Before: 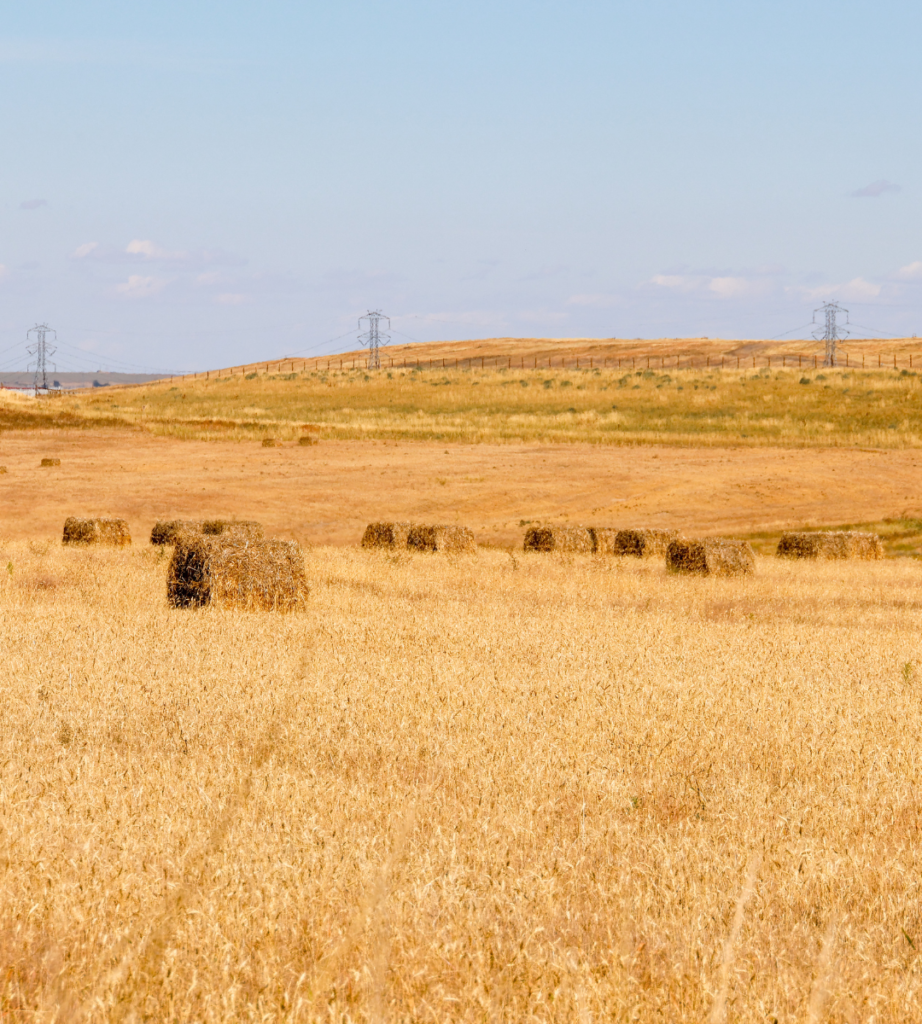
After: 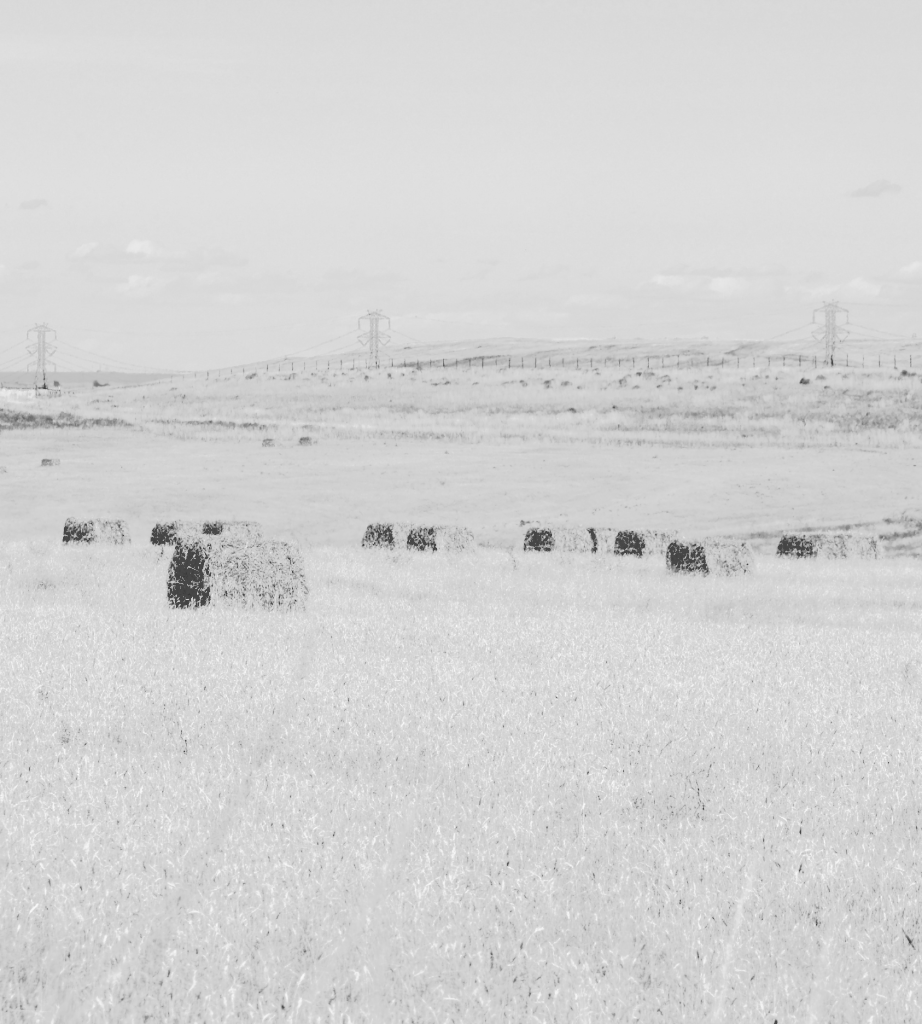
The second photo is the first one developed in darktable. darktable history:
contrast brightness saturation: brightness 0.18, saturation -0.5
base curve: curves: ch0 [(0.065, 0.026) (0.236, 0.358) (0.53, 0.546) (0.777, 0.841) (0.924, 0.992)], preserve colors average RGB
monochrome: on, module defaults
